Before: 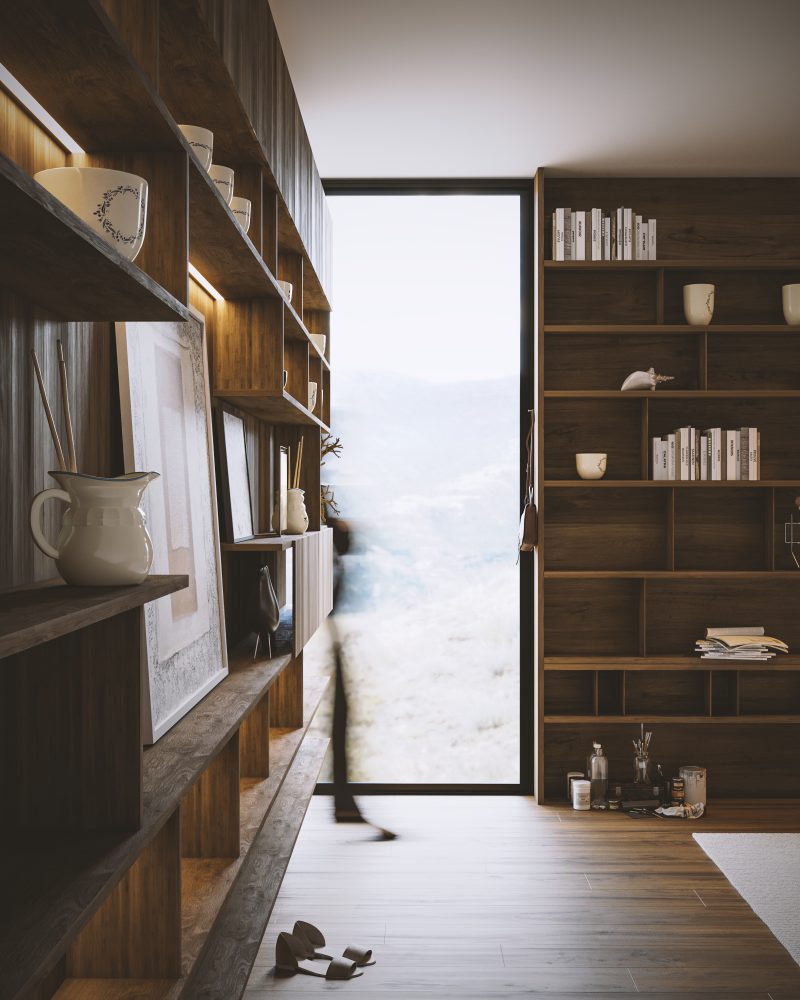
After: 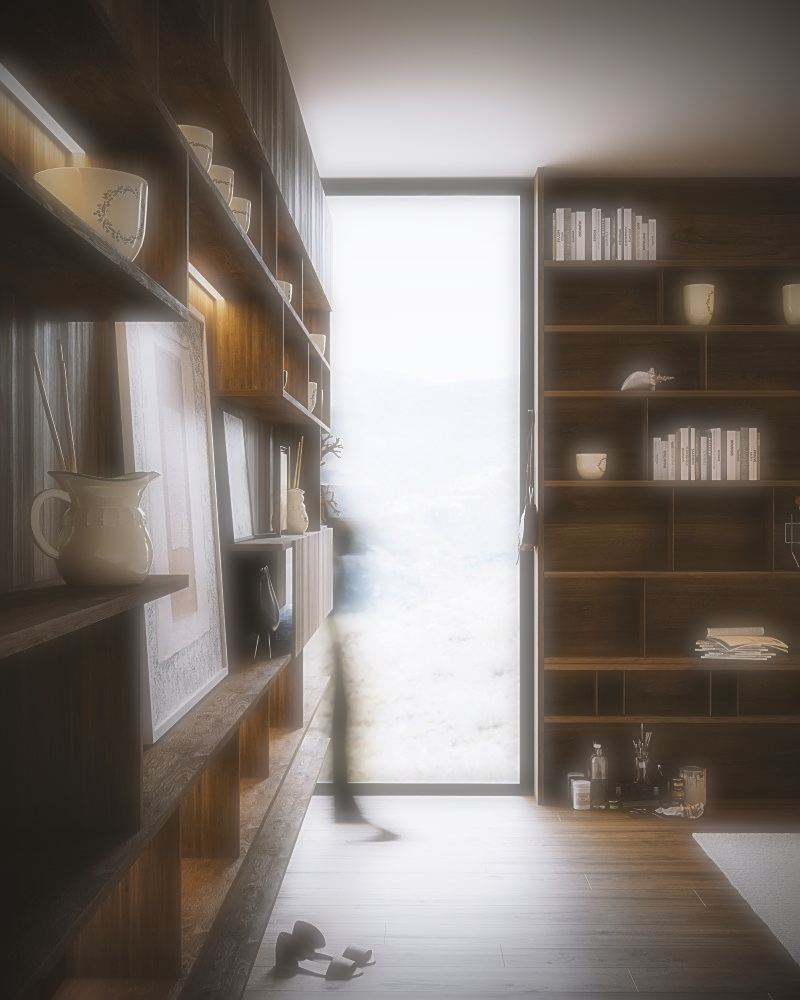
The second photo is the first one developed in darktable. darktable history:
haze removal: compatibility mode true, adaptive false
soften: on, module defaults
vignetting: unbound false
sharpen: on, module defaults
